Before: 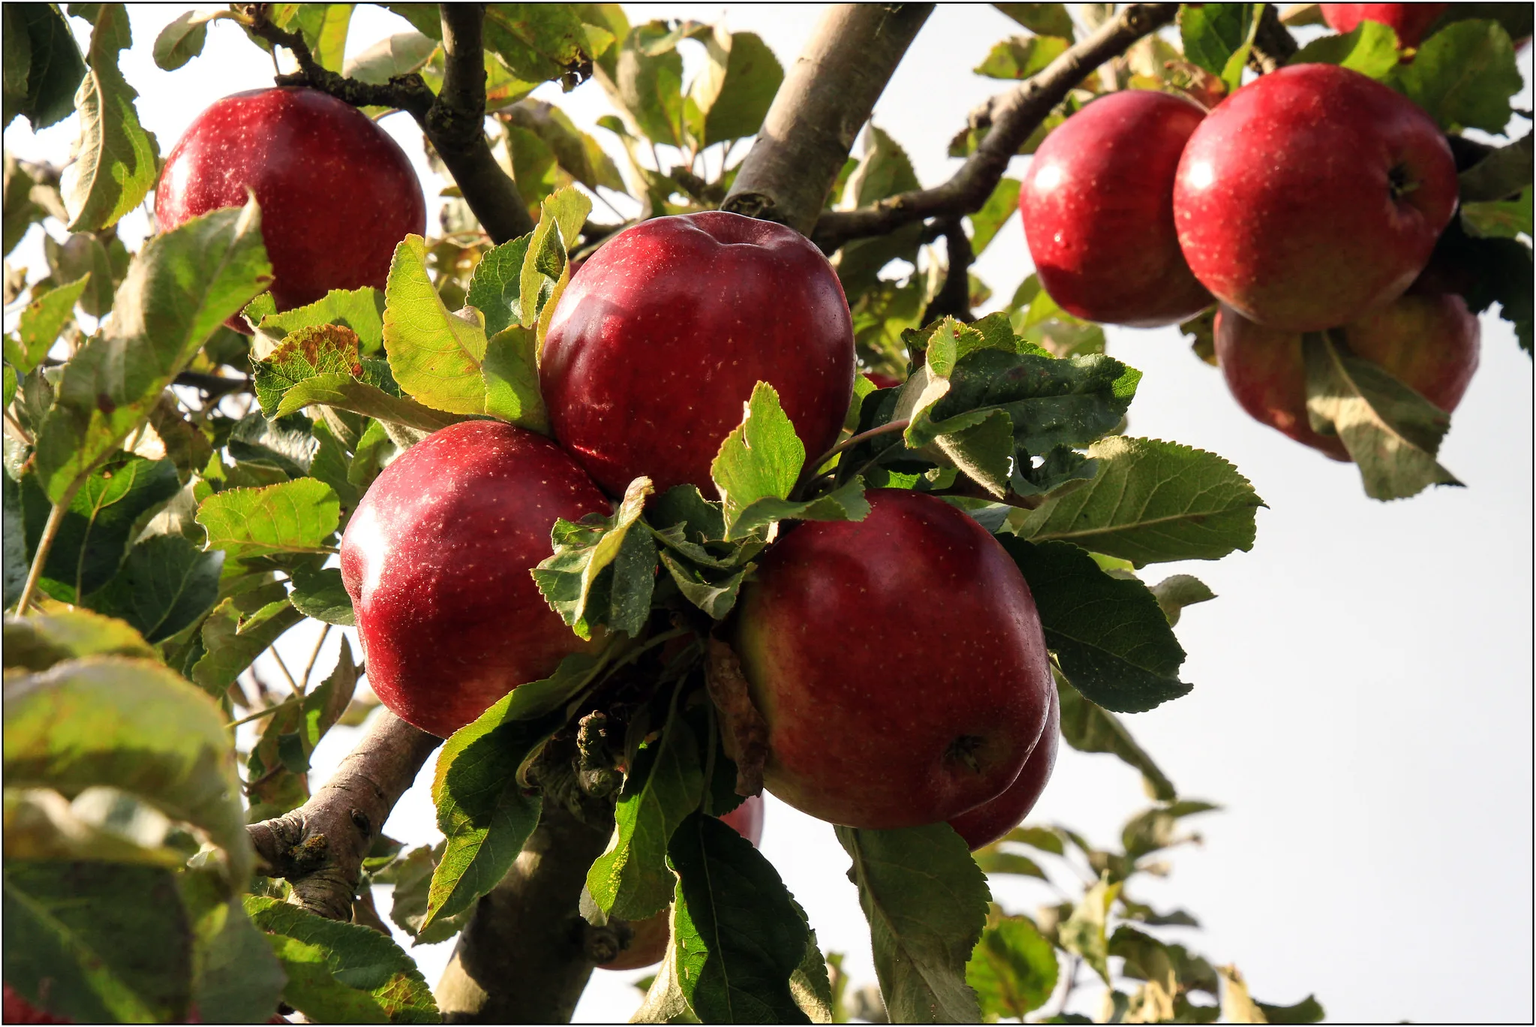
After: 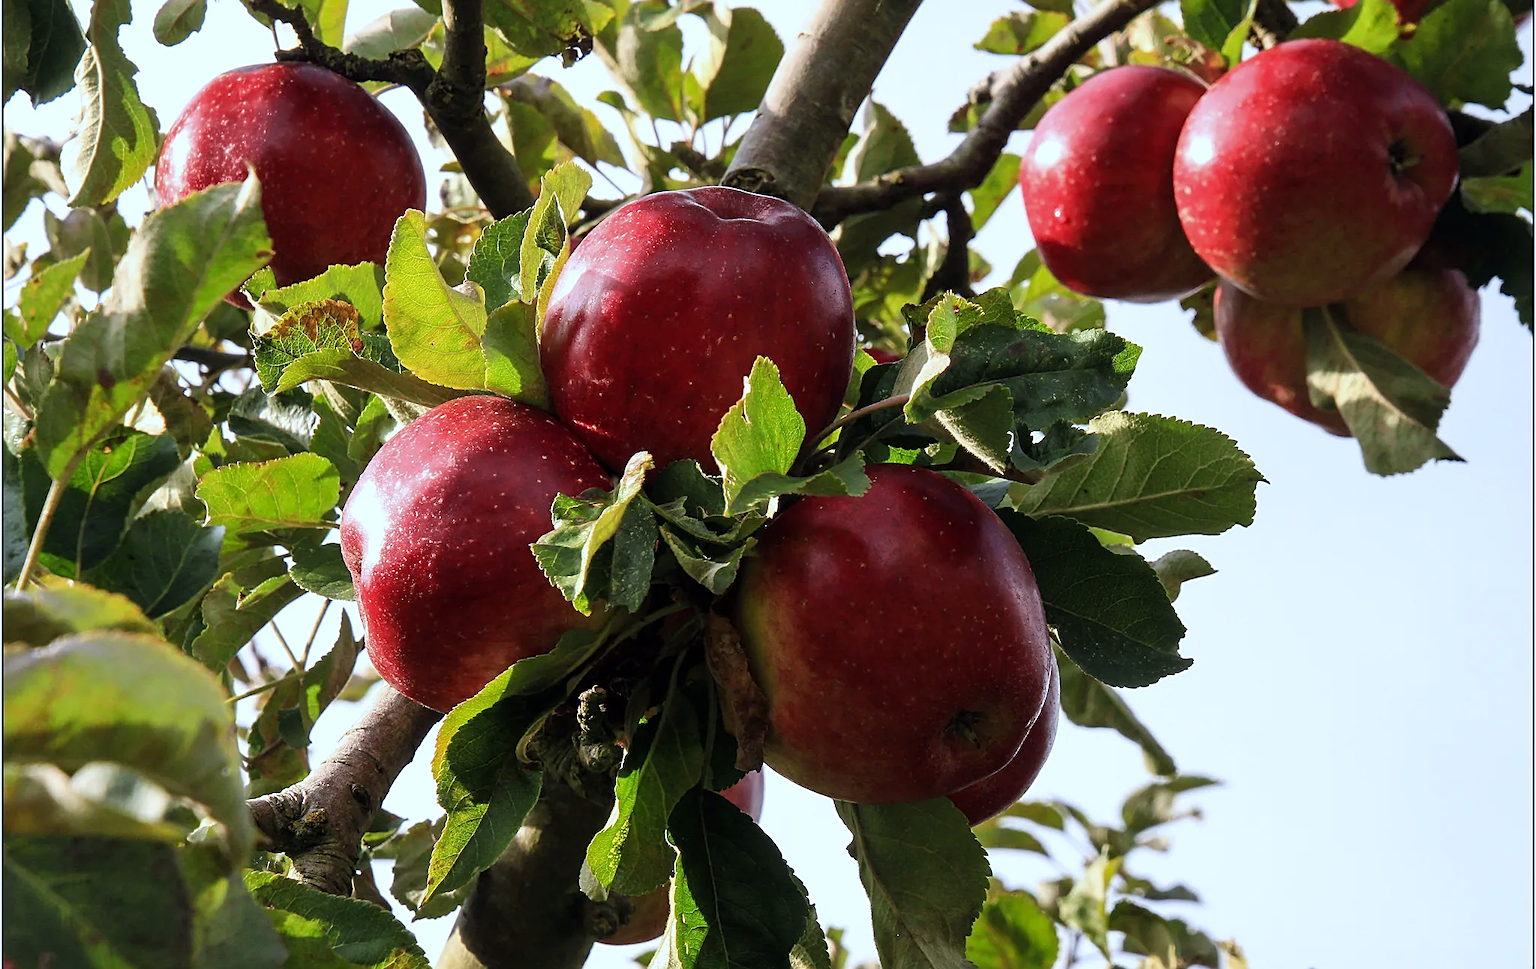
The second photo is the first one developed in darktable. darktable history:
crop and rotate: top 2.479%, bottom 3.018%
white balance: red 0.926, green 1.003, blue 1.133
sharpen: on, module defaults
